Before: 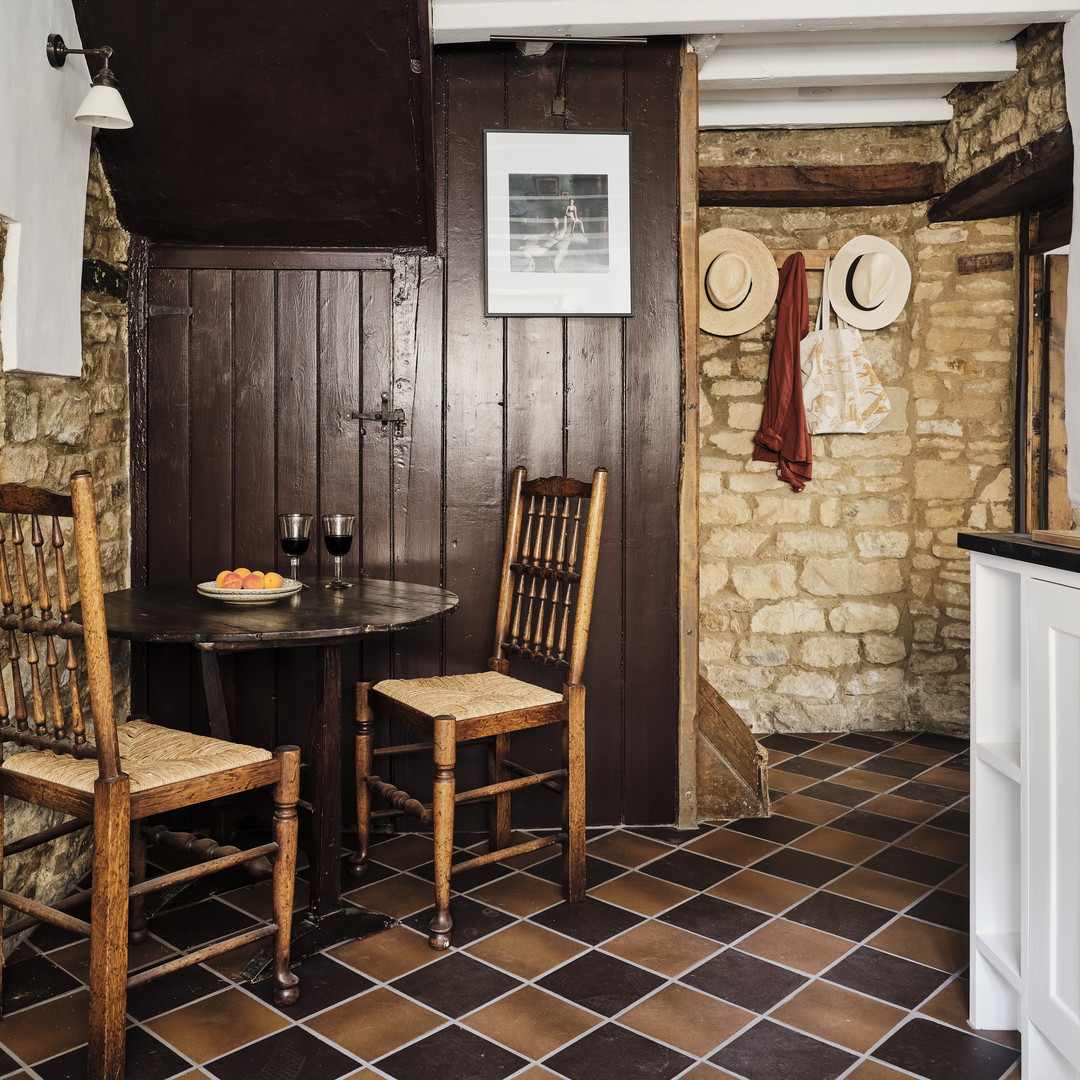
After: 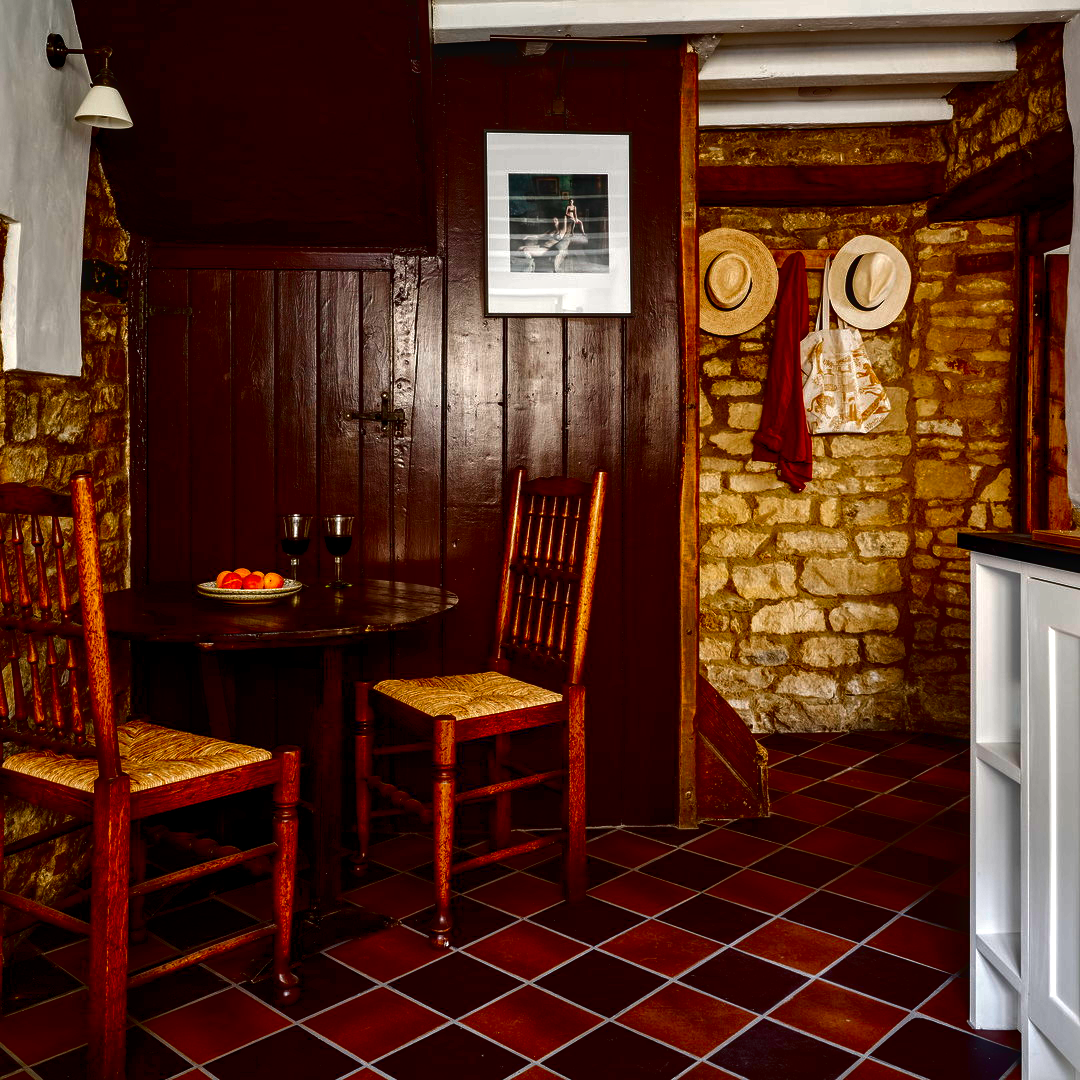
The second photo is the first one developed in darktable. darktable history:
contrast brightness saturation: brightness -1, saturation 1
exposure: black level correction 0, exposure 0.3 EV, compensate highlight preservation false
local contrast: on, module defaults
